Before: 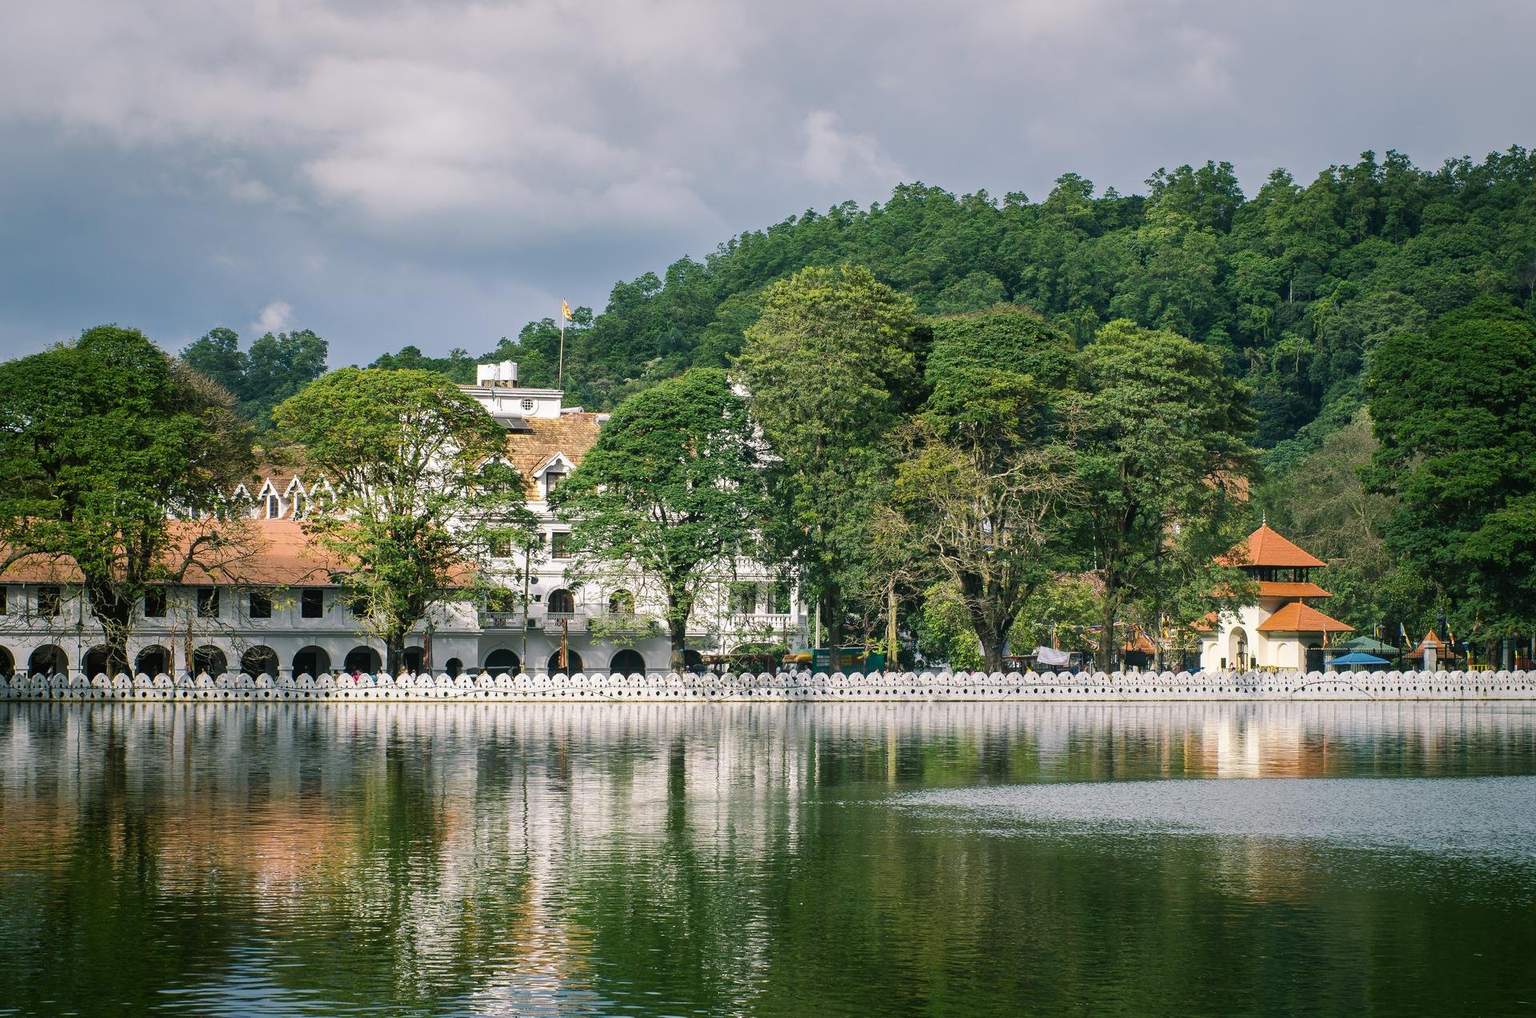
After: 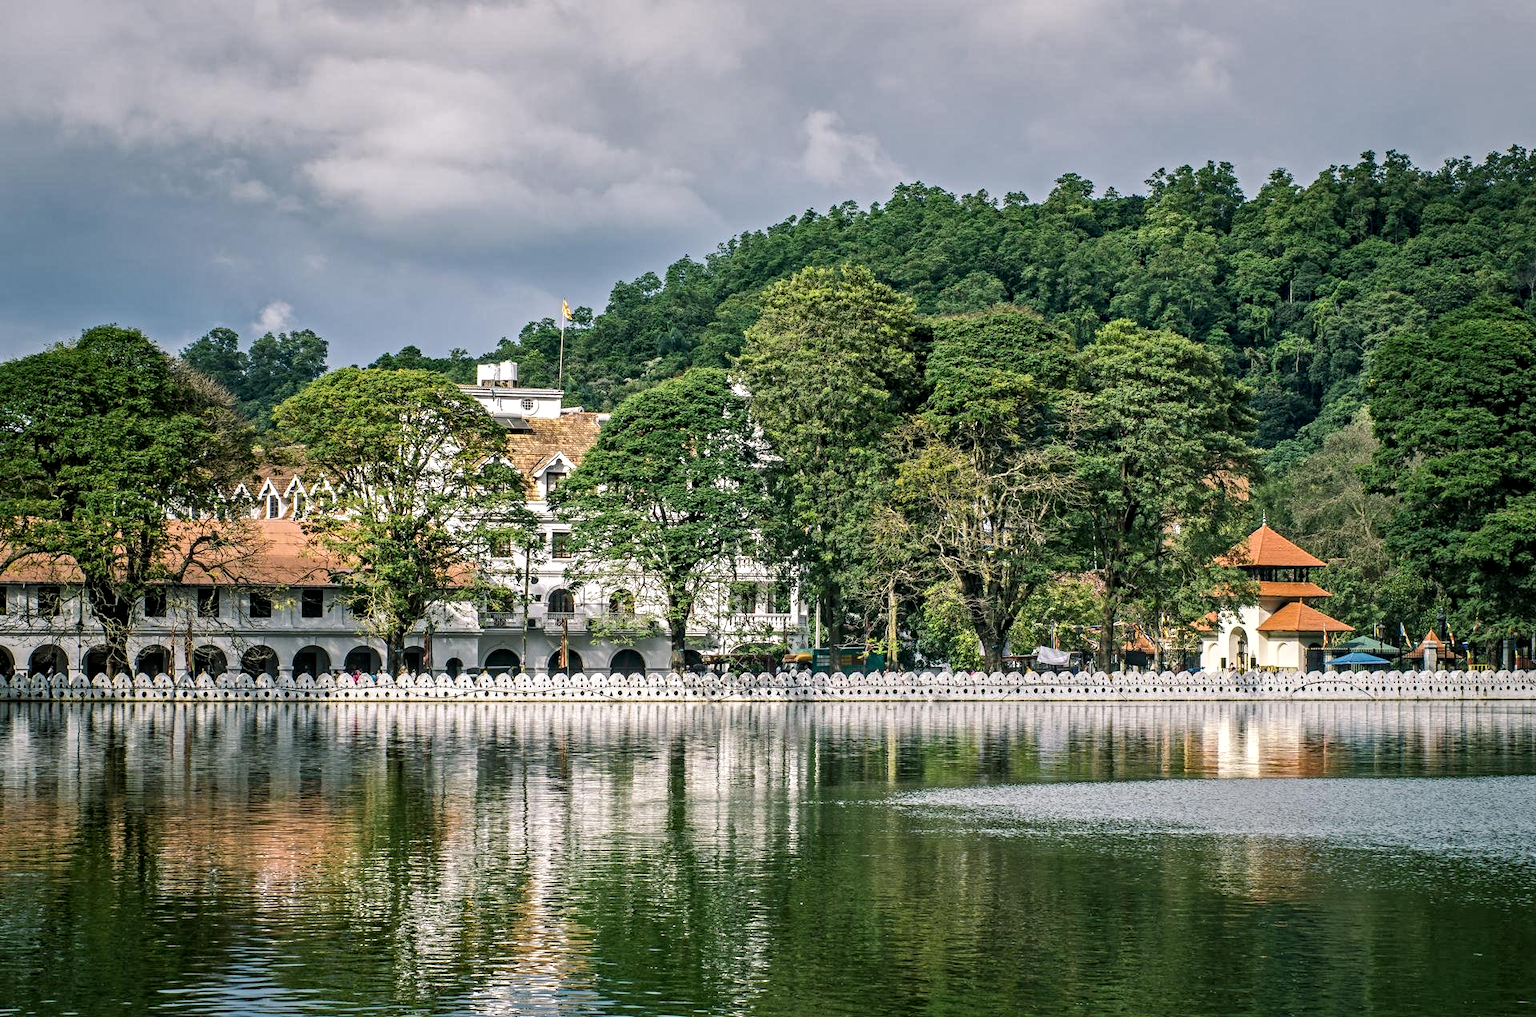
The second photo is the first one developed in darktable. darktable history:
contrast equalizer: y [[0.5, 0.501, 0.525, 0.597, 0.58, 0.514], [0.5 ×6], [0.5 ×6], [0 ×6], [0 ×6]]
local contrast: on, module defaults
shadows and highlights: shadows 37.27, highlights -28.18, soften with gaussian
